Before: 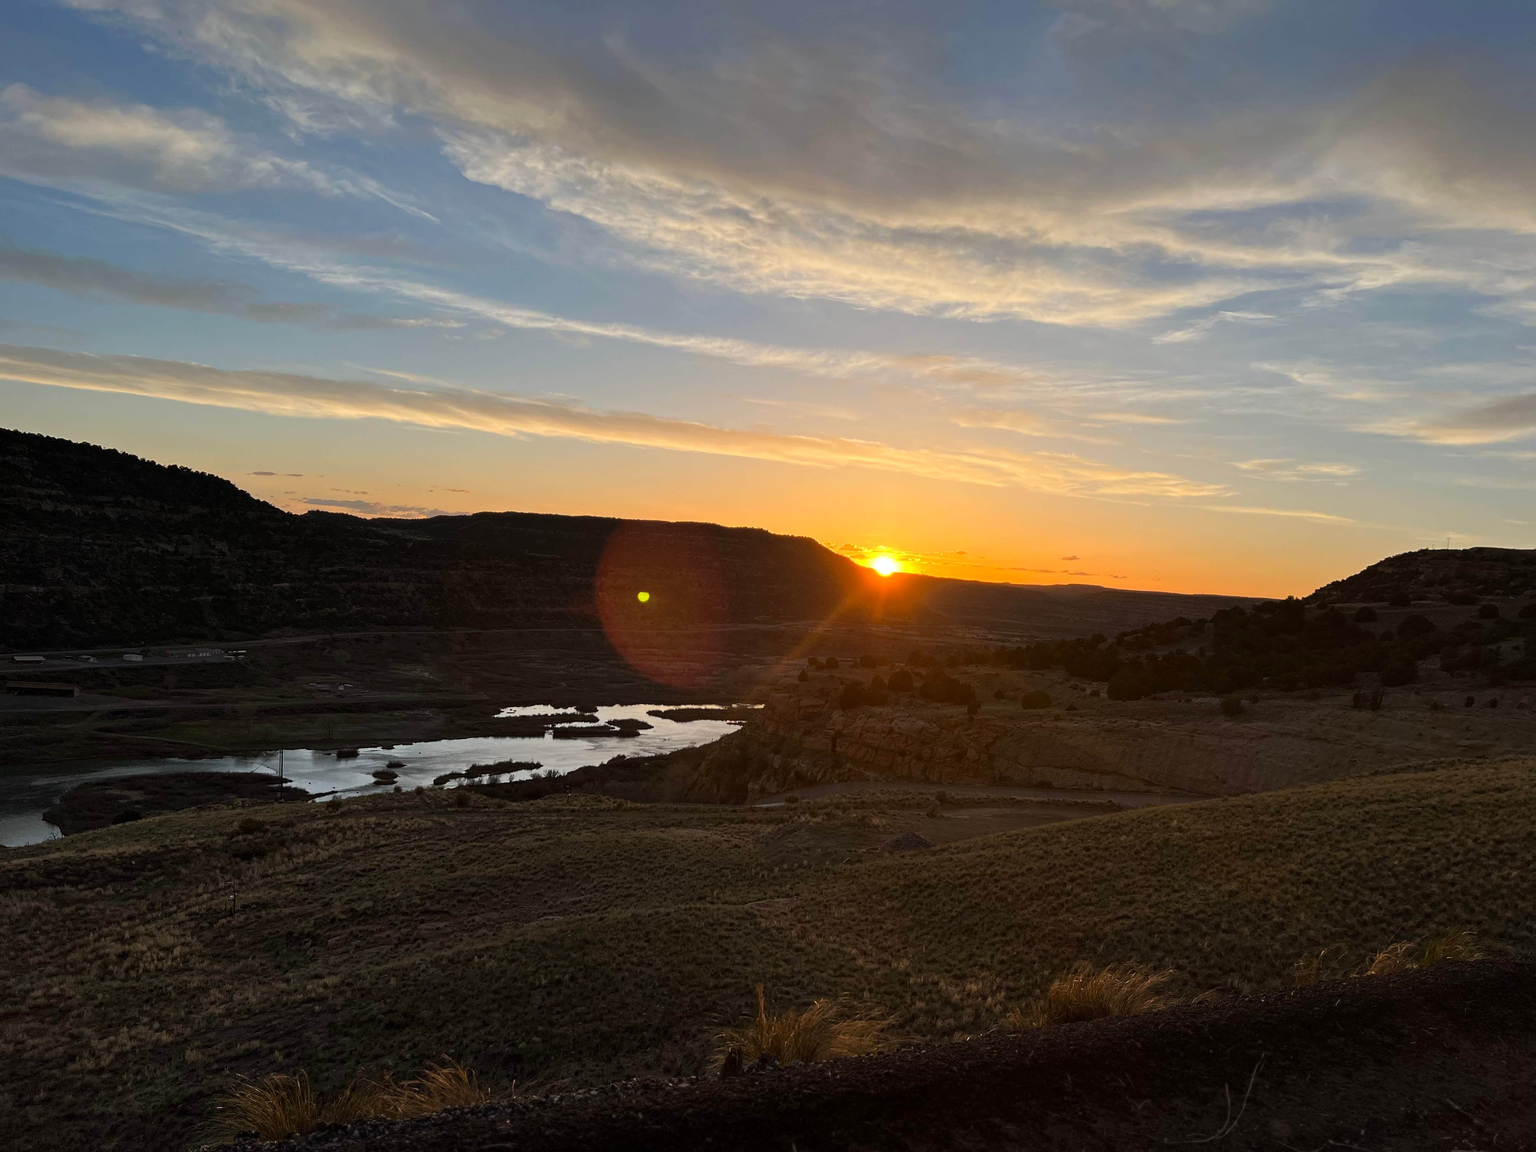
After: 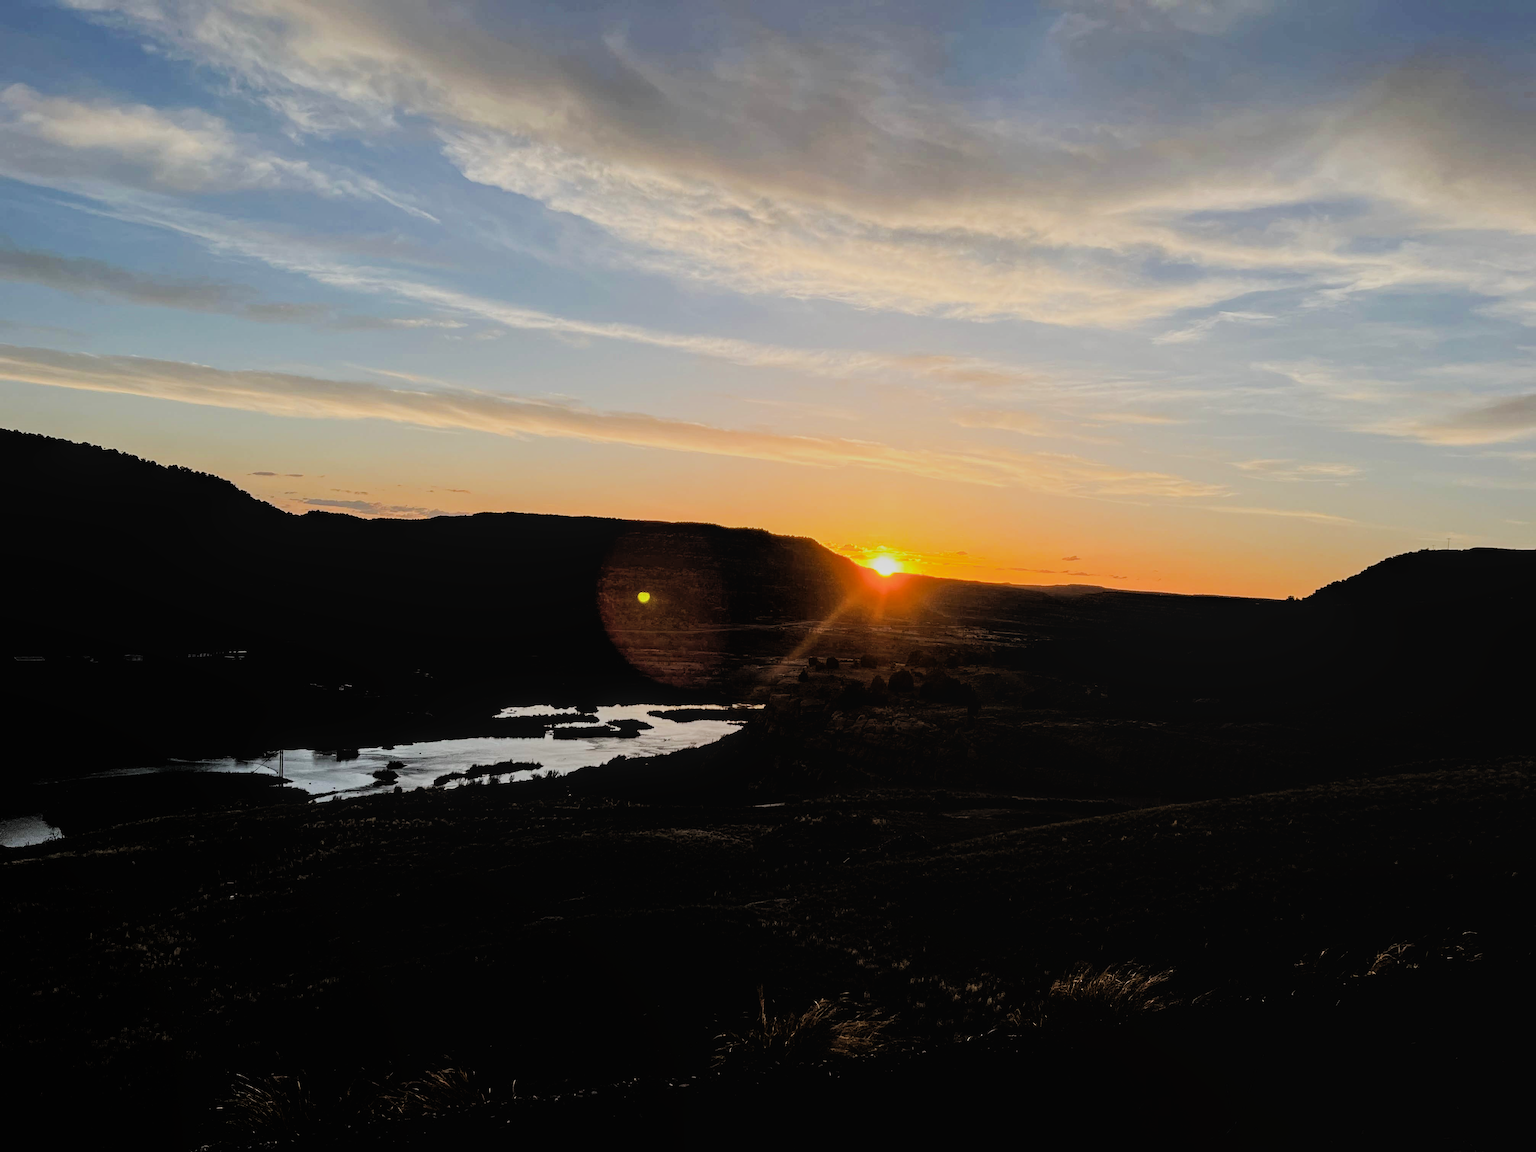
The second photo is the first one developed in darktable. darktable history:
local contrast: on, module defaults
filmic rgb: black relative exposure -3.12 EV, white relative exposure 7.03 EV, threshold 5.98 EV, hardness 1.47, contrast 1.348, enable highlight reconstruction true
color balance rgb: perceptual saturation grading › global saturation 0.992%, saturation formula JzAzBz (2021)
tone equalizer: -8 EV -0.384 EV, -7 EV -0.405 EV, -6 EV -0.318 EV, -5 EV -0.216 EV, -3 EV 0.233 EV, -2 EV 0.307 EV, -1 EV 0.38 EV, +0 EV 0.429 EV
